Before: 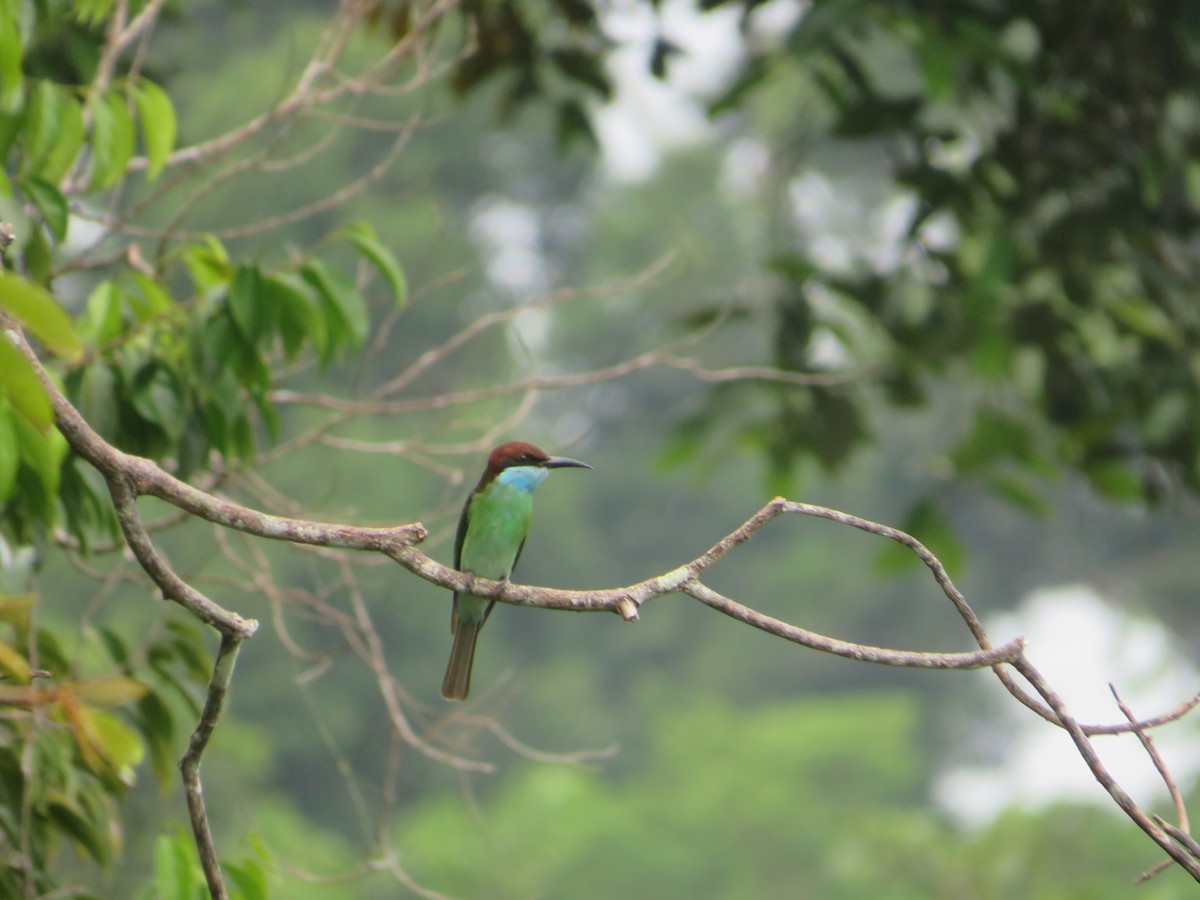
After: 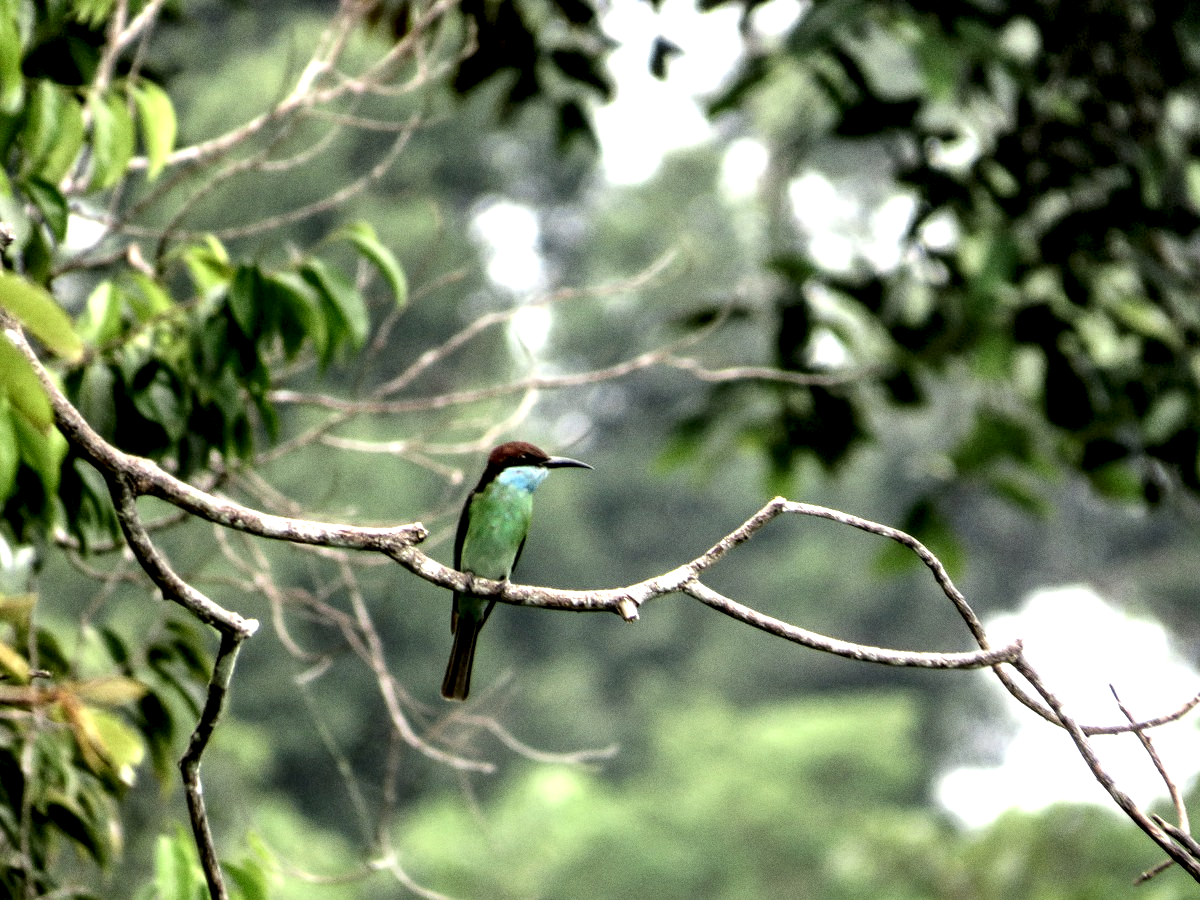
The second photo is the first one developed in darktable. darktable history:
local contrast: highlights 115%, shadows 42%, detail 293%
grain: coarseness 0.47 ISO
